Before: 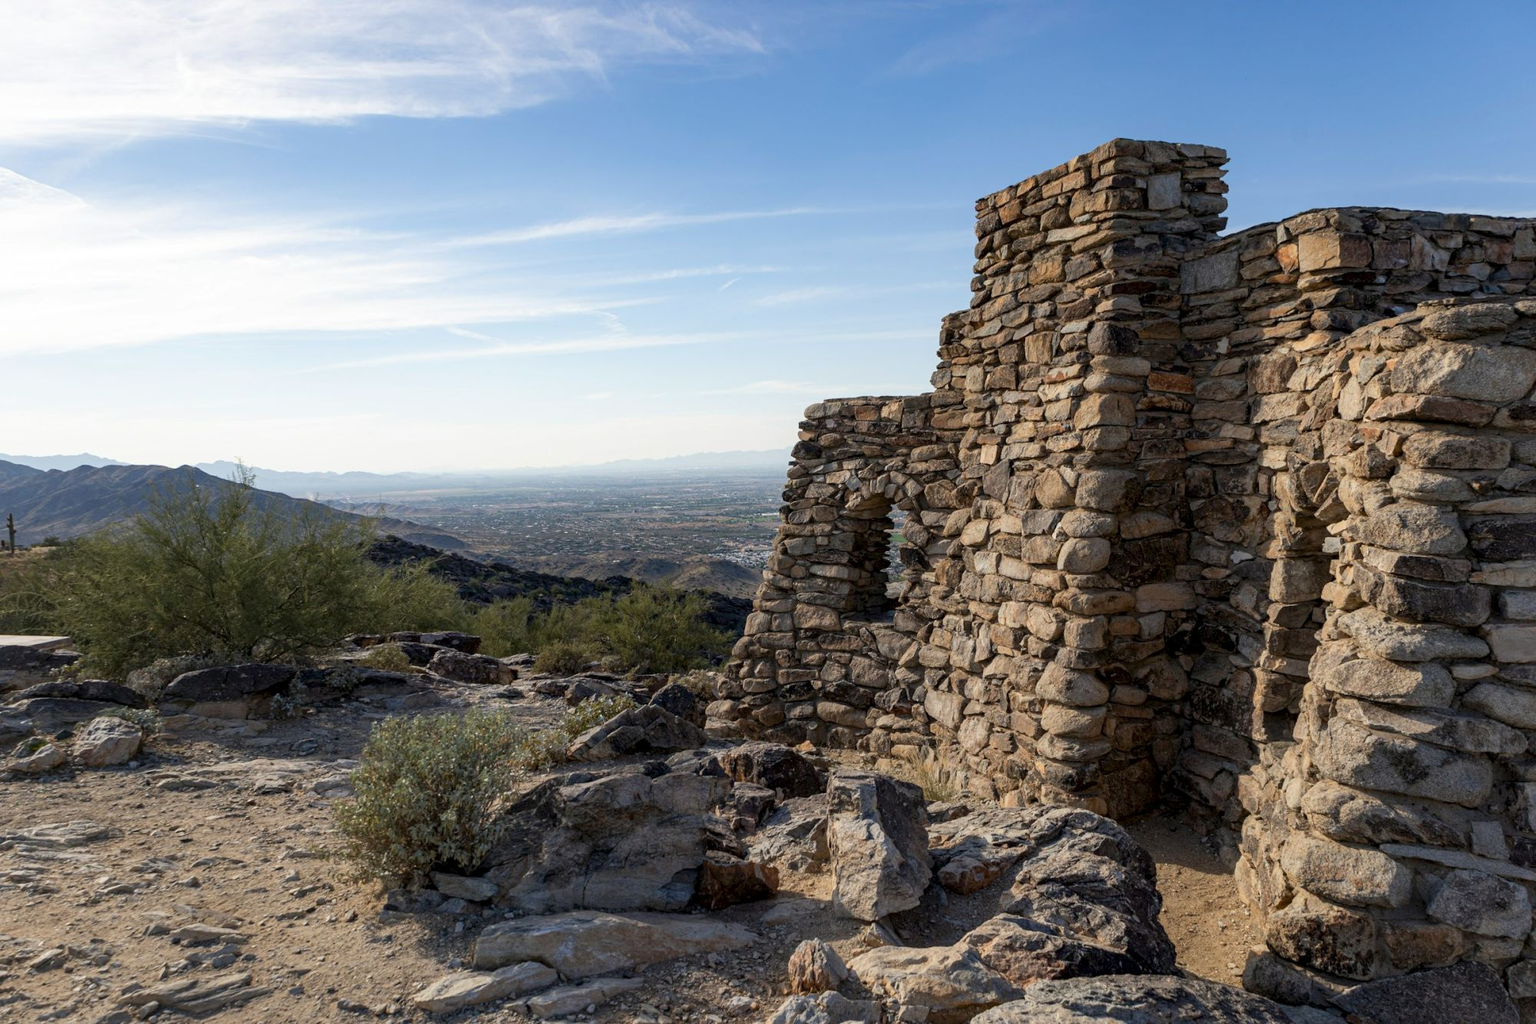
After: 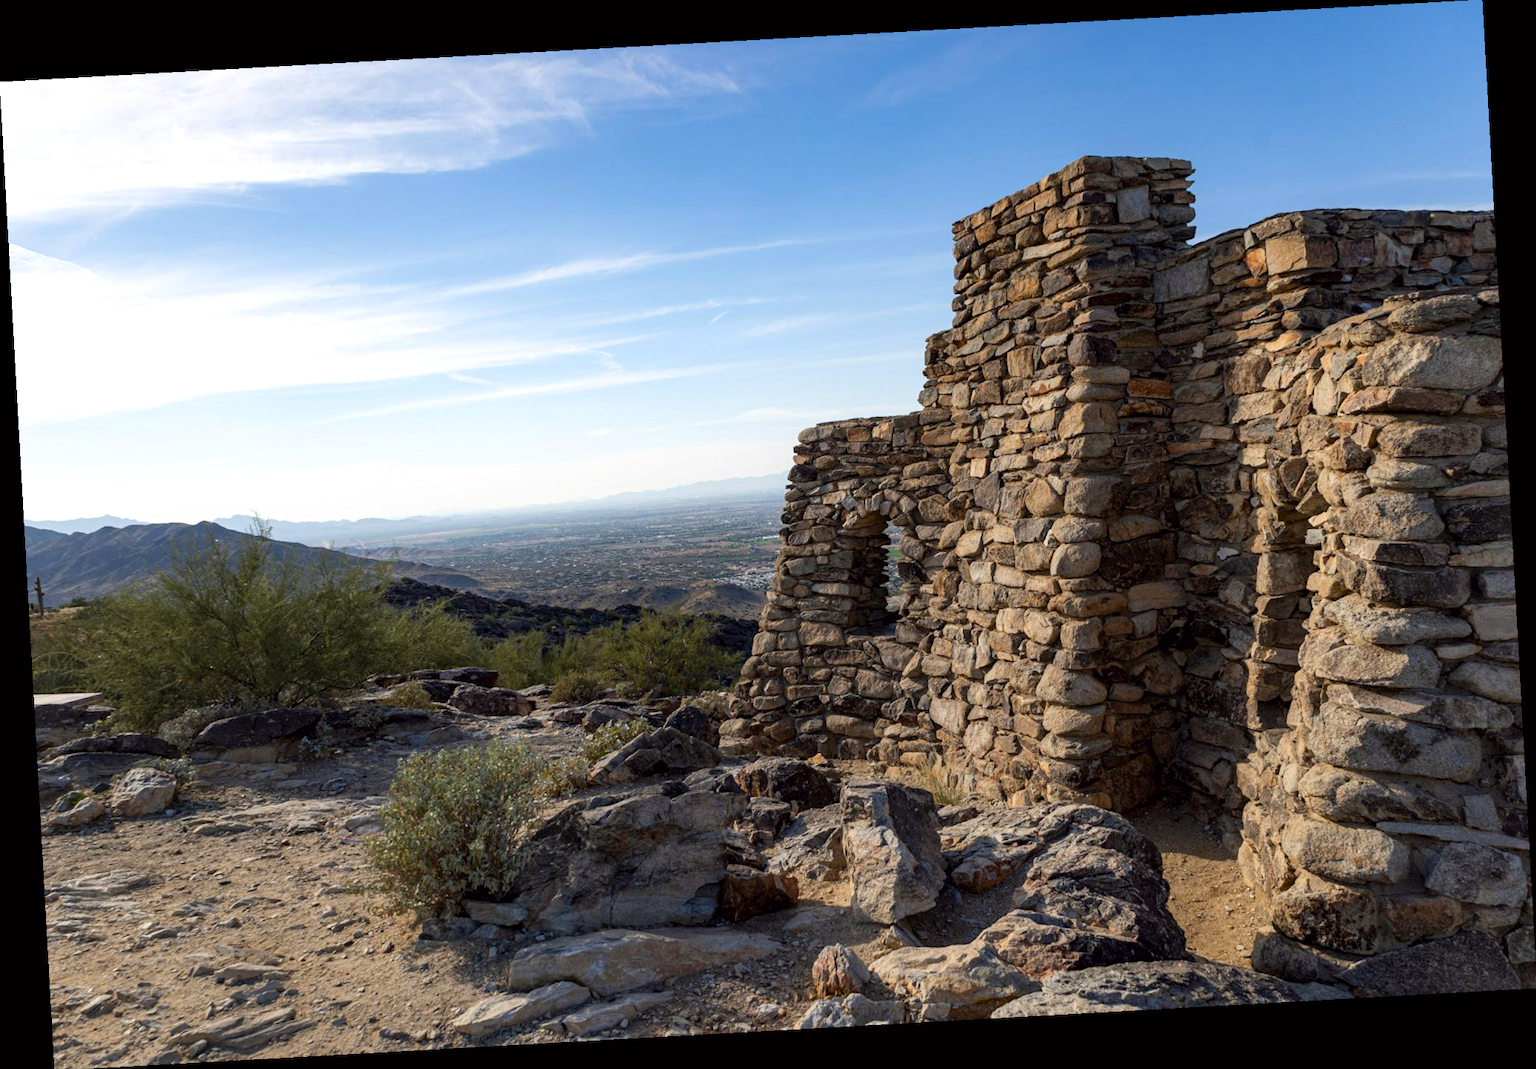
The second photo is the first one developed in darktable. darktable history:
rotate and perspective: rotation -3.18°, automatic cropping off
color balance: lift [1, 1, 0.999, 1.001], gamma [1, 1.003, 1.005, 0.995], gain [1, 0.992, 0.988, 1.012], contrast 5%, output saturation 110%
